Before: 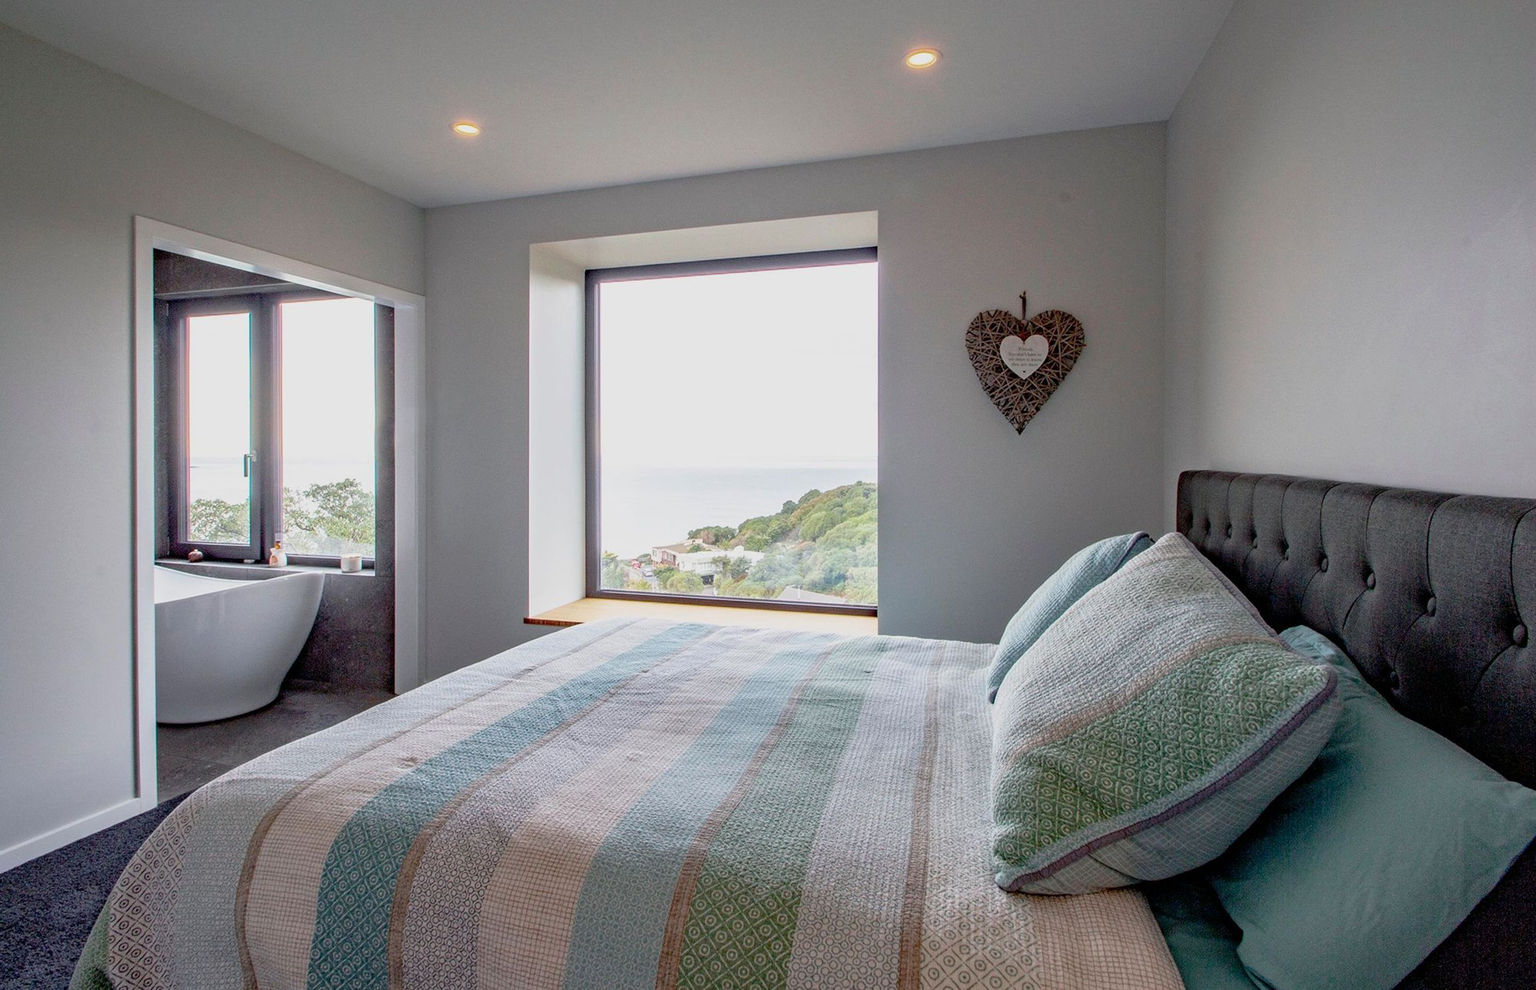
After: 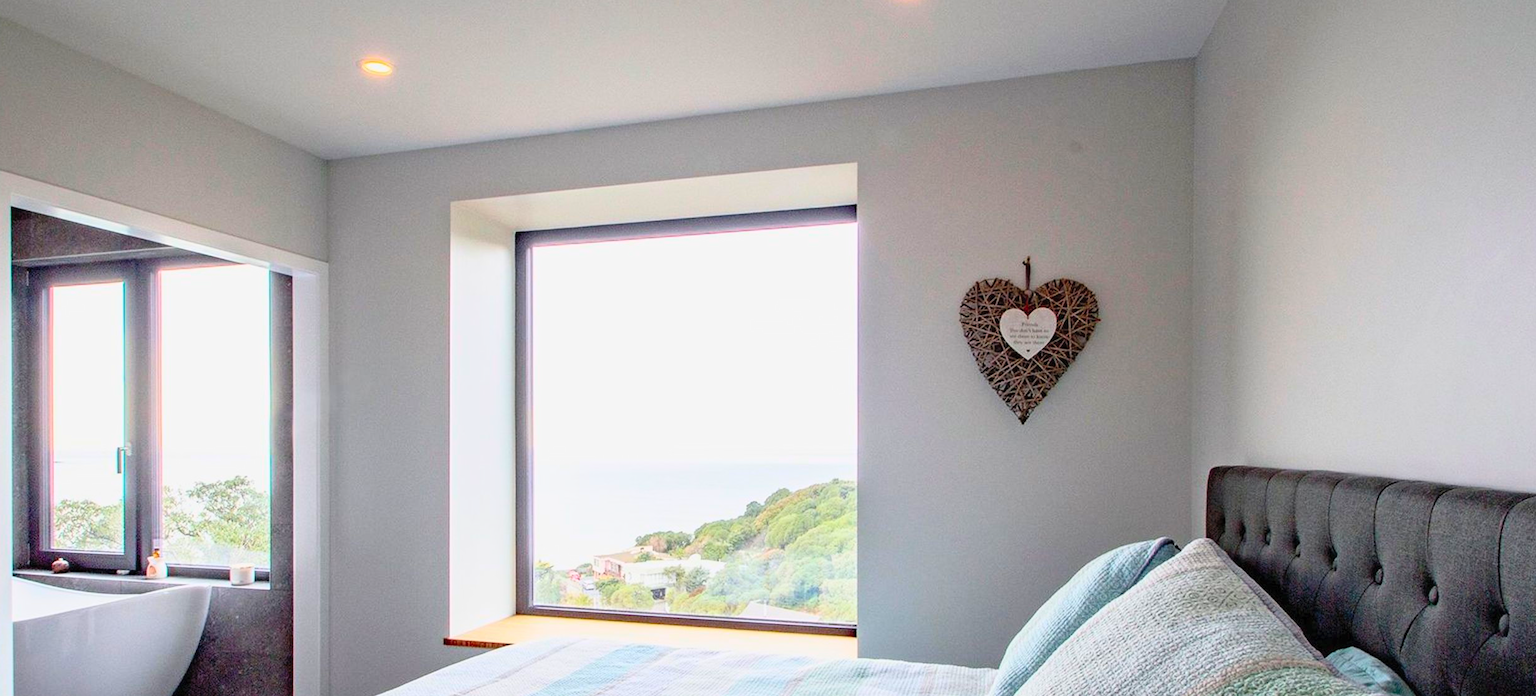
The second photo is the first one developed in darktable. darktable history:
contrast brightness saturation: contrast 0.237, brightness 0.257, saturation 0.392
crop and rotate: left 9.384%, top 7.25%, right 4.969%, bottom 32.485%
